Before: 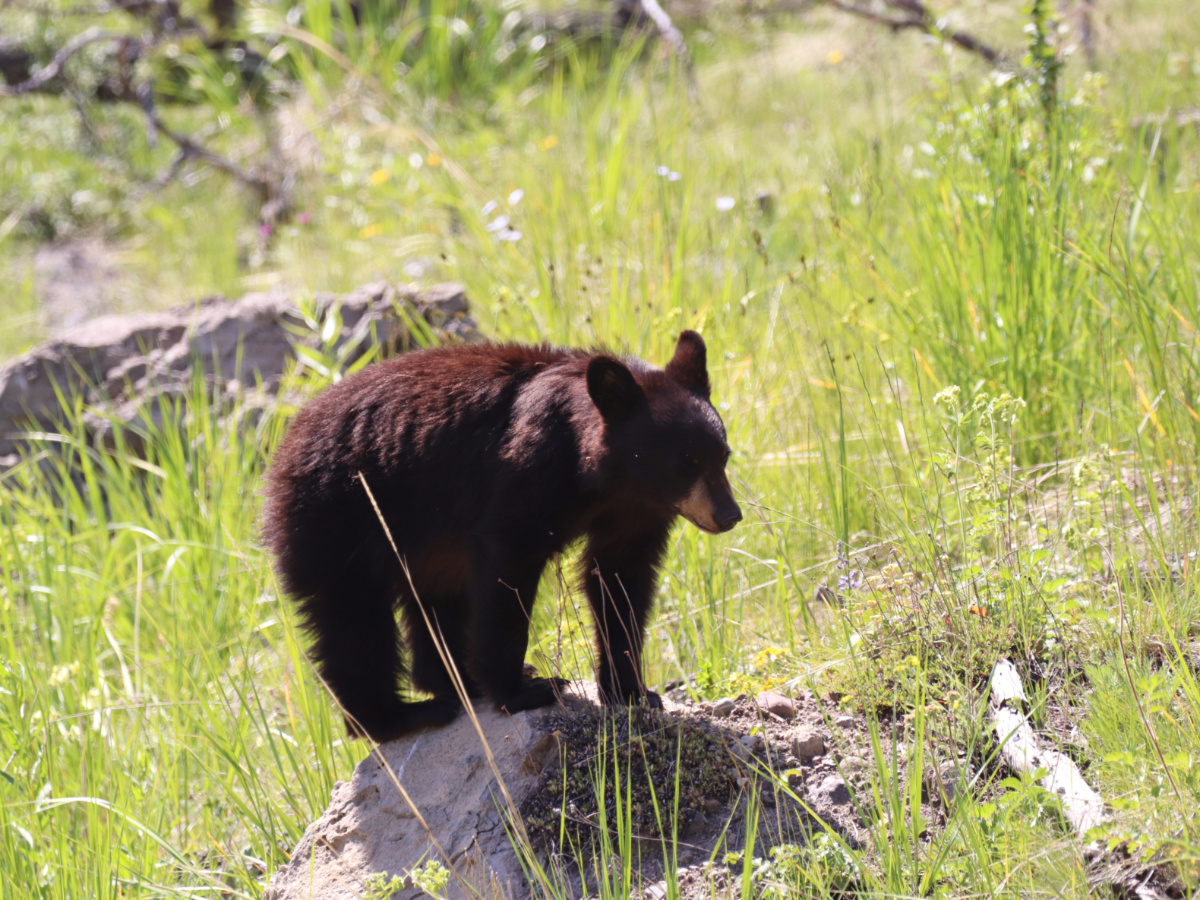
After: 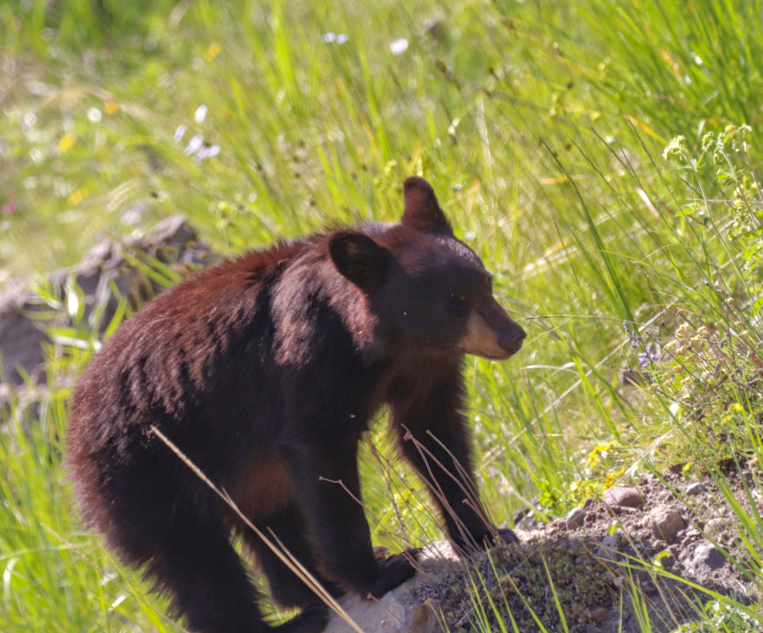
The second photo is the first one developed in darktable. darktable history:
local contrast: on, module defaults
crop and rotate: angle 20.62°, left 6.829%, right 3.719%, bottom 1.059%
shadows and highlights: shadows 60.38, highlights -59.76
